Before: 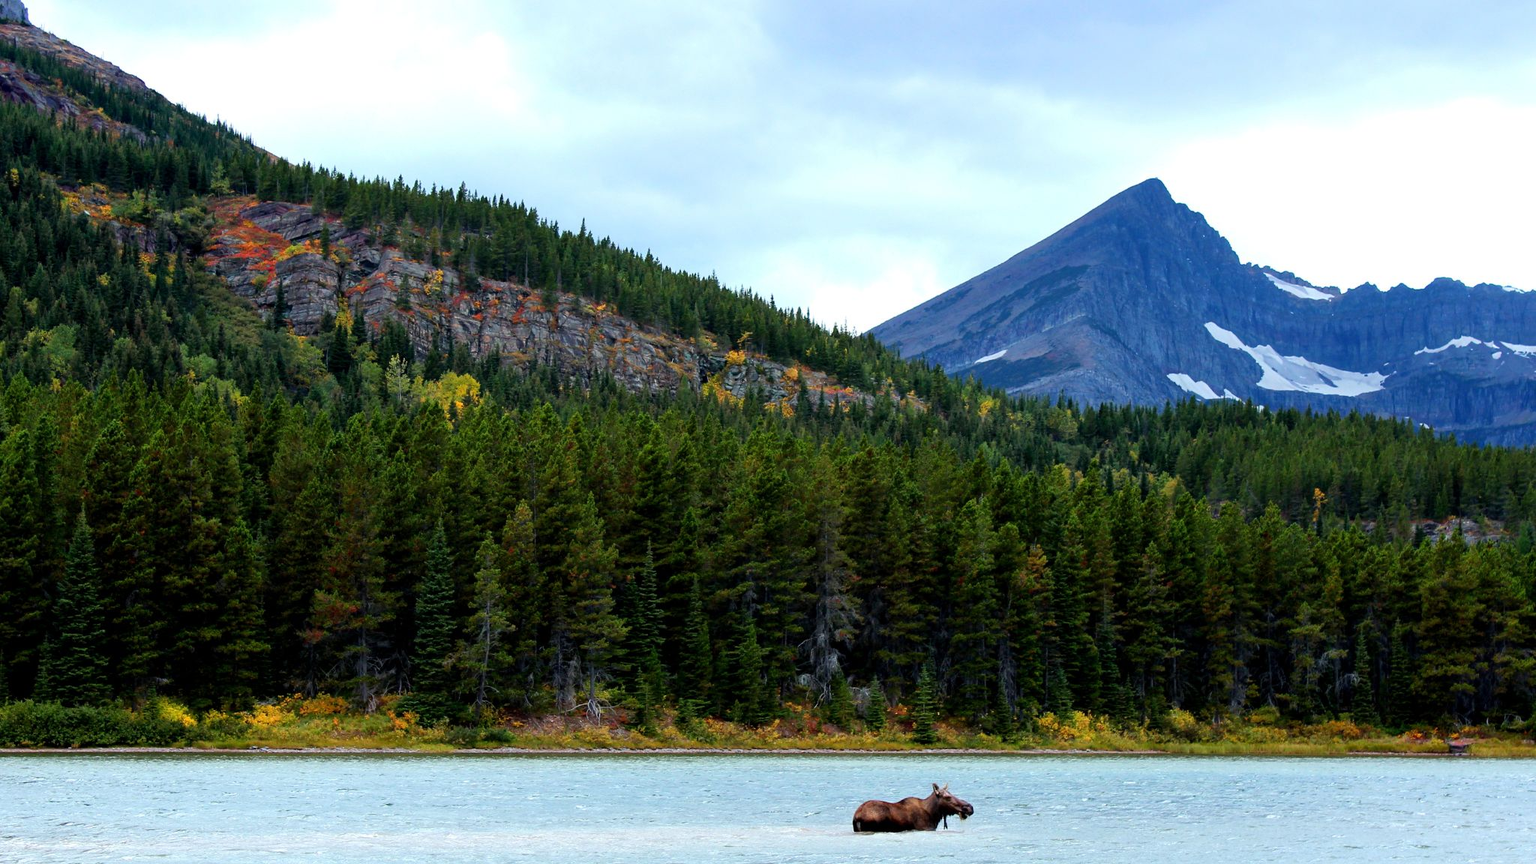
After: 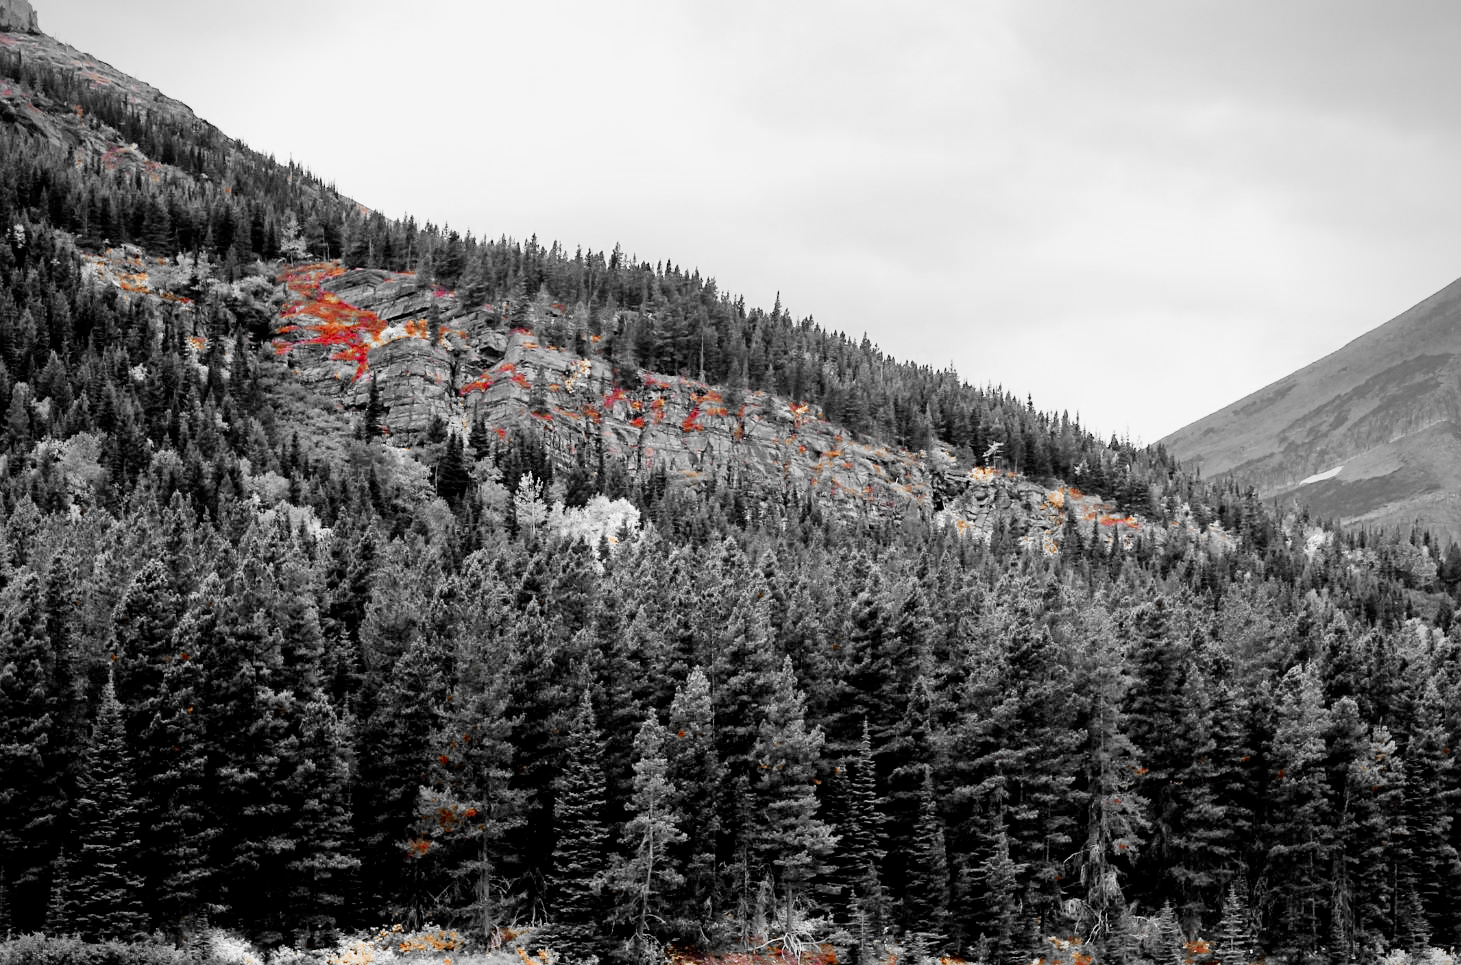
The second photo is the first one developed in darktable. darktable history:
crop: right 28.618%, bottom 16.231%
exposure: black level correction 0.001, exposure 1.65 EV, compensate exposure bias true, compensate highlight preservation false
sharpen: amount 0.202
color zones: curves: ch0 [(0, 0.497) (0.096, 0.361) (0.221, 0.538) (0.429, 0.5) (0.571, 0.5) (0.714, 0.5) (0.857, 0.5) (1, 0.497)]; ch1 [(0, 0.5) (0.143, 0.5) (0.257, -0.002) (0.429, 0.04) (0.571, -0.001) (0.714, -0.015) (0.857, 0.024) (1, 0.5)], mix 23.63%
vignetting: fall-off radius 60.81%
filmic rgb: black relative exposure -7.23 EV, white relative exposure 5.36 EV, threshold 3.06 EV, hardness 3.02, enable highlight reconstruction true
